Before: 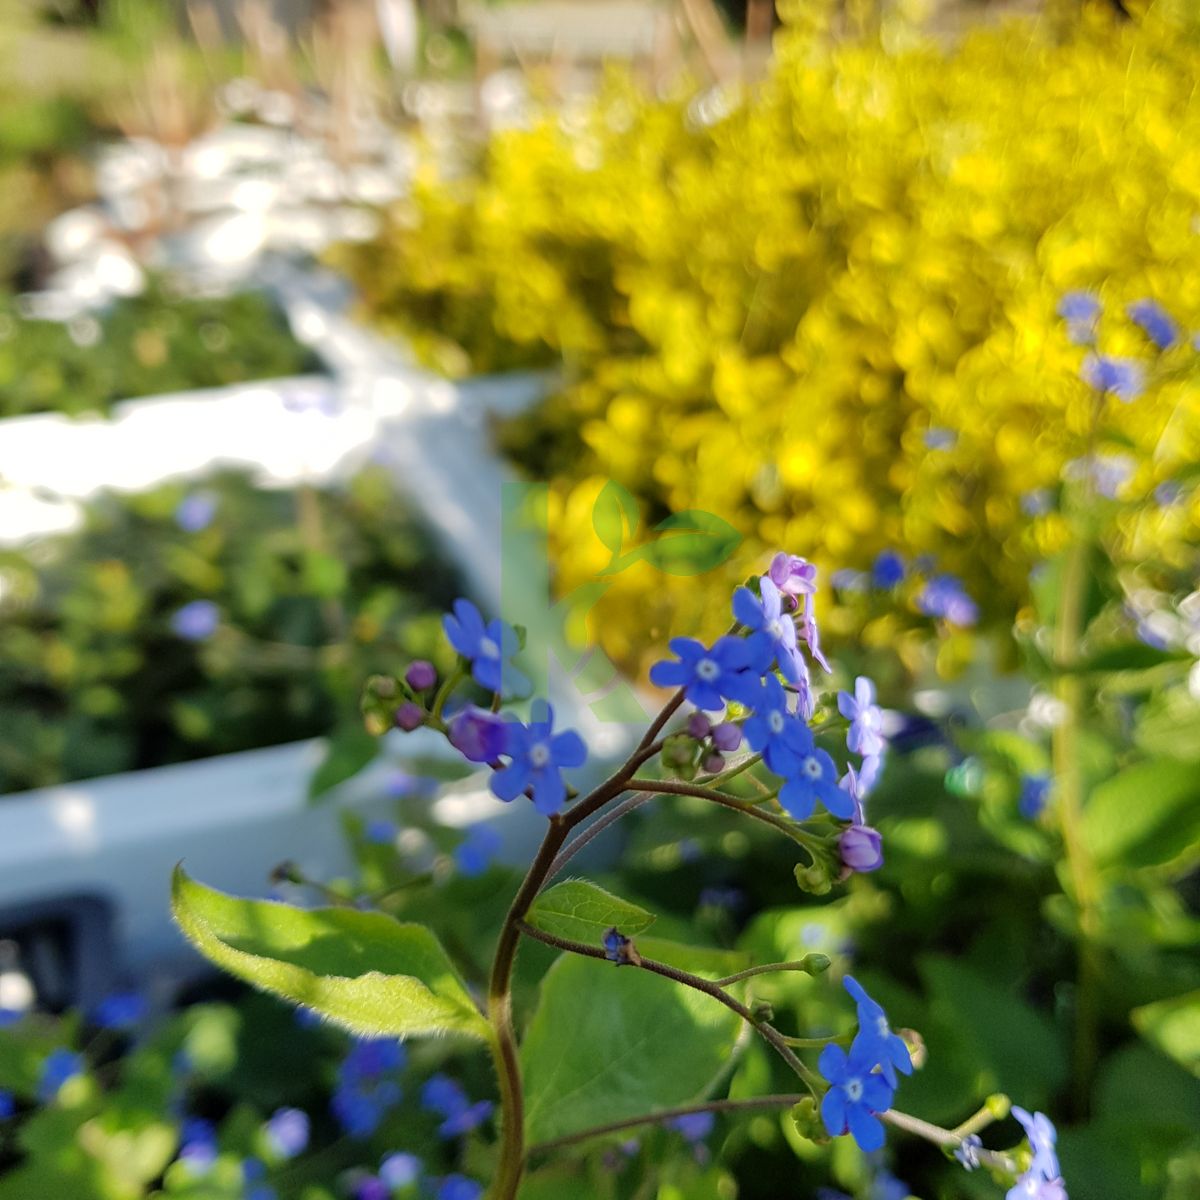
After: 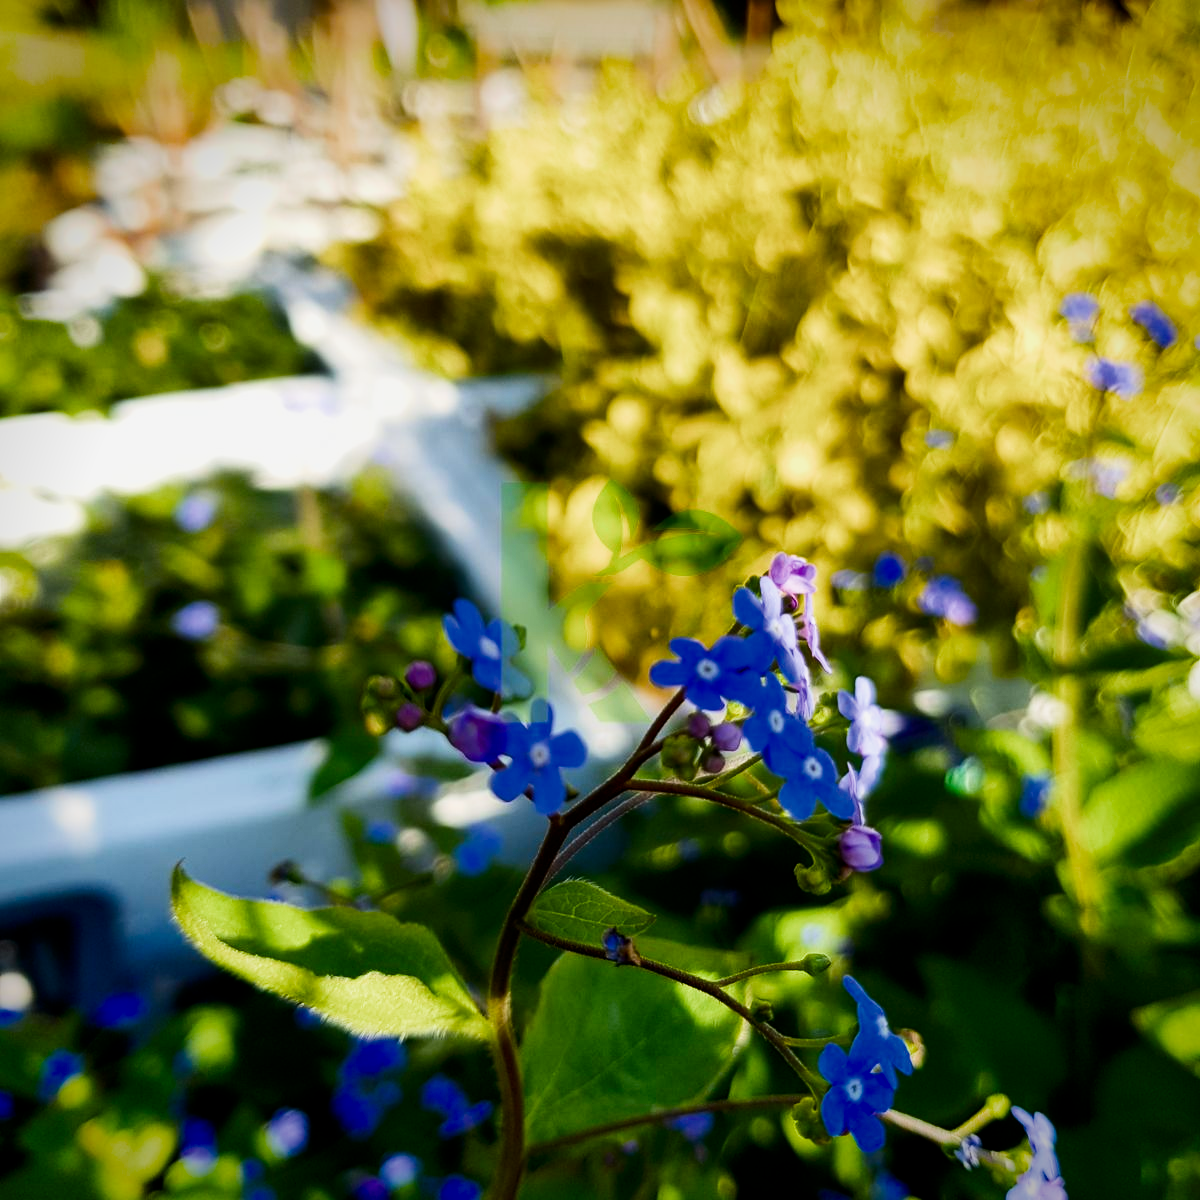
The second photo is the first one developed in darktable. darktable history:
color balance rgb: linear chroma grading › global chroma 15%, perceptual saturation grading › global saturation 30%
filmic rgb: middle gray luminance 21.73%, black relative exposure -14 EV, white relative exposure 2.96 EV, threshold 6 EV, target black luminance 0%, hardness 8.81, latitude 59.69%, contrast 1.208, highlights saturation mix 5%, shadows ↔ highlights balance 41.6%, add noise in highlights 0, color science v3 (2019), use custom middle-gray values true, iterations of high-quality reconstruction 0, contrast in highlights soft, enable highlight reconstruction true
vignetting: fall-off start 88.53%, fall-off radius 44.2%, saturation 0.376, width/height ratio 1.161
contrast brightness saturation: contrast 0.28
